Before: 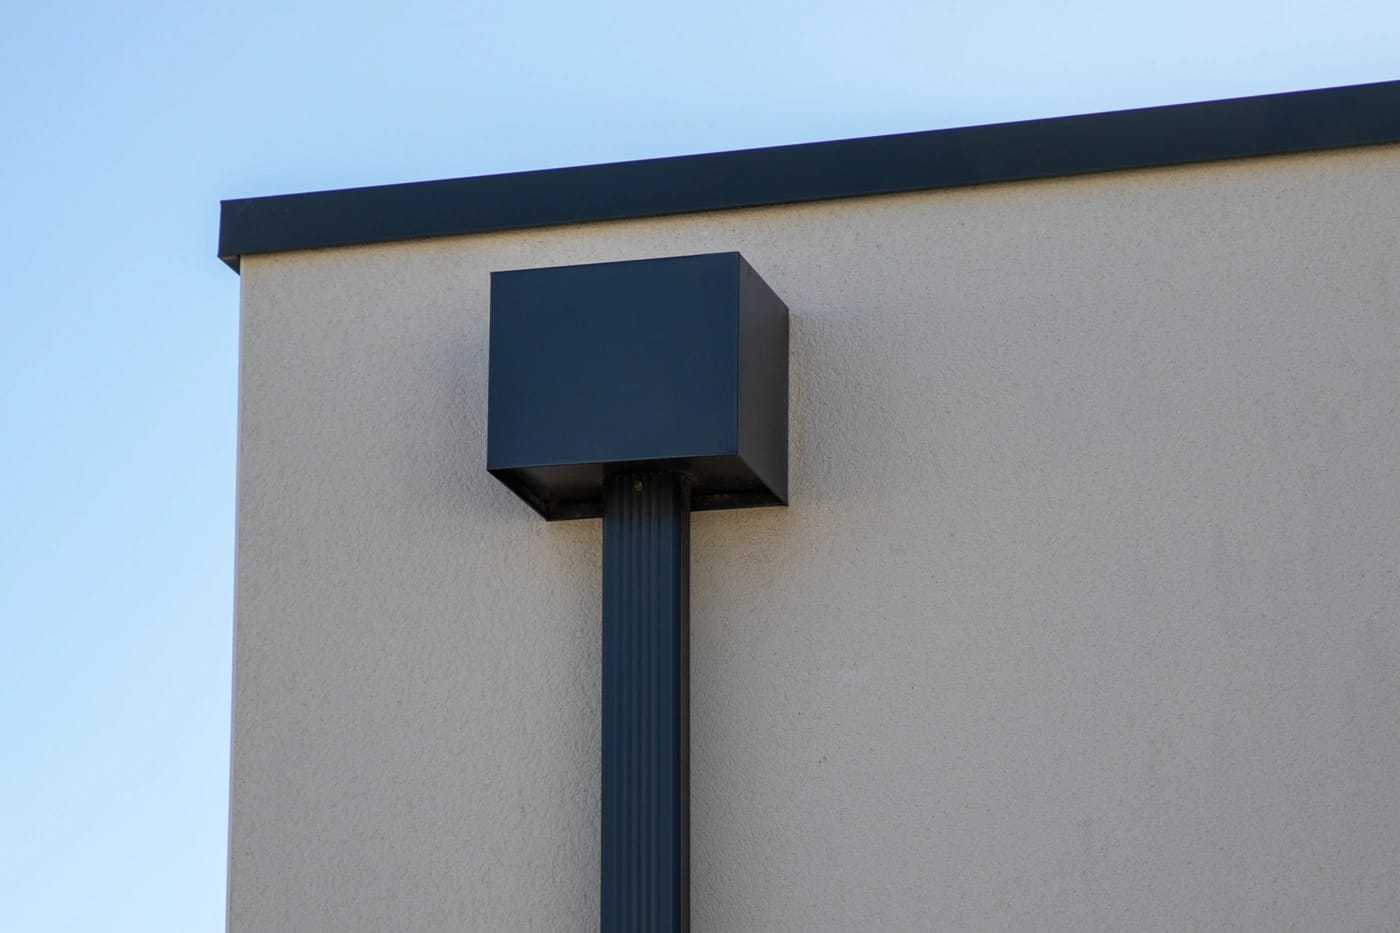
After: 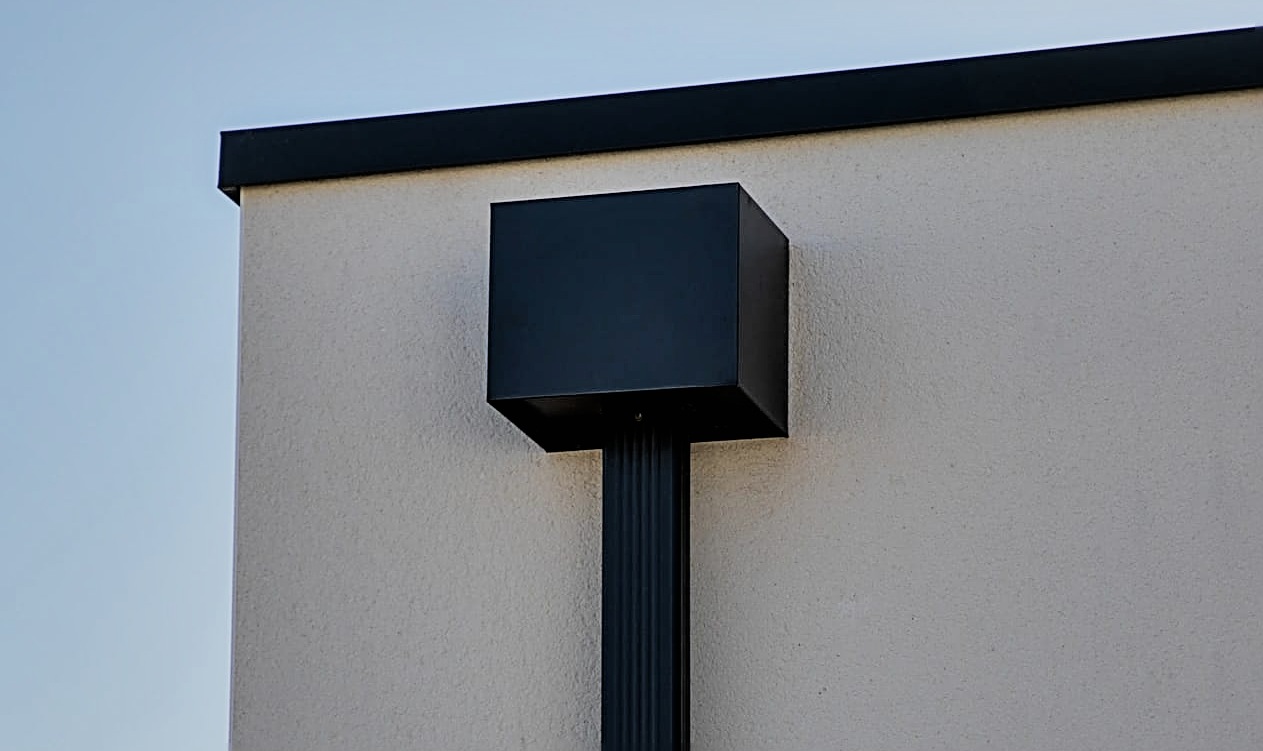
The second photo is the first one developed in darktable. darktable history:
crop: top 7.454%, right 9.767%, bottom 11.988%
sharpen: radius 2.991, amount 0.758
shadows and highlights: soften with gaussian
filmic rgb: black relative exposure -5.06 EV, white relative exposure 3.98 EV, hardness 2.91, contrast 1.187, highlights saturation mix -30.71%
